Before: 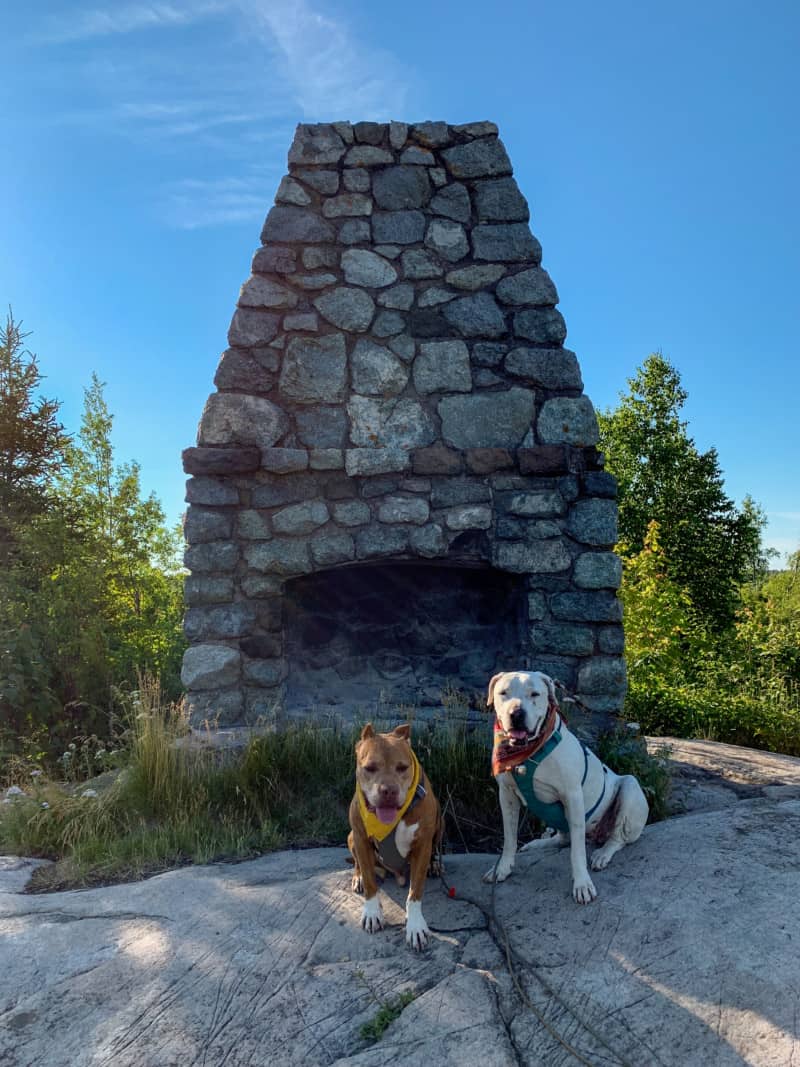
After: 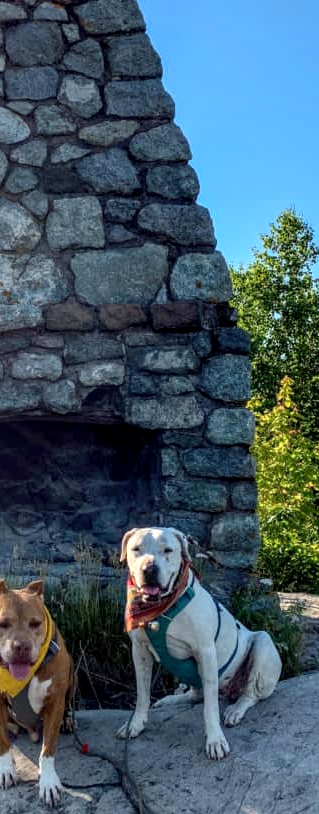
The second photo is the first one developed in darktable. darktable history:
crop: left 45.914%, top 13.534%, right 14.09%, bottom 10.125%
exposure: exposure 0.376 EV, compensate highlight preservation false
local contrast: on, module defaults
